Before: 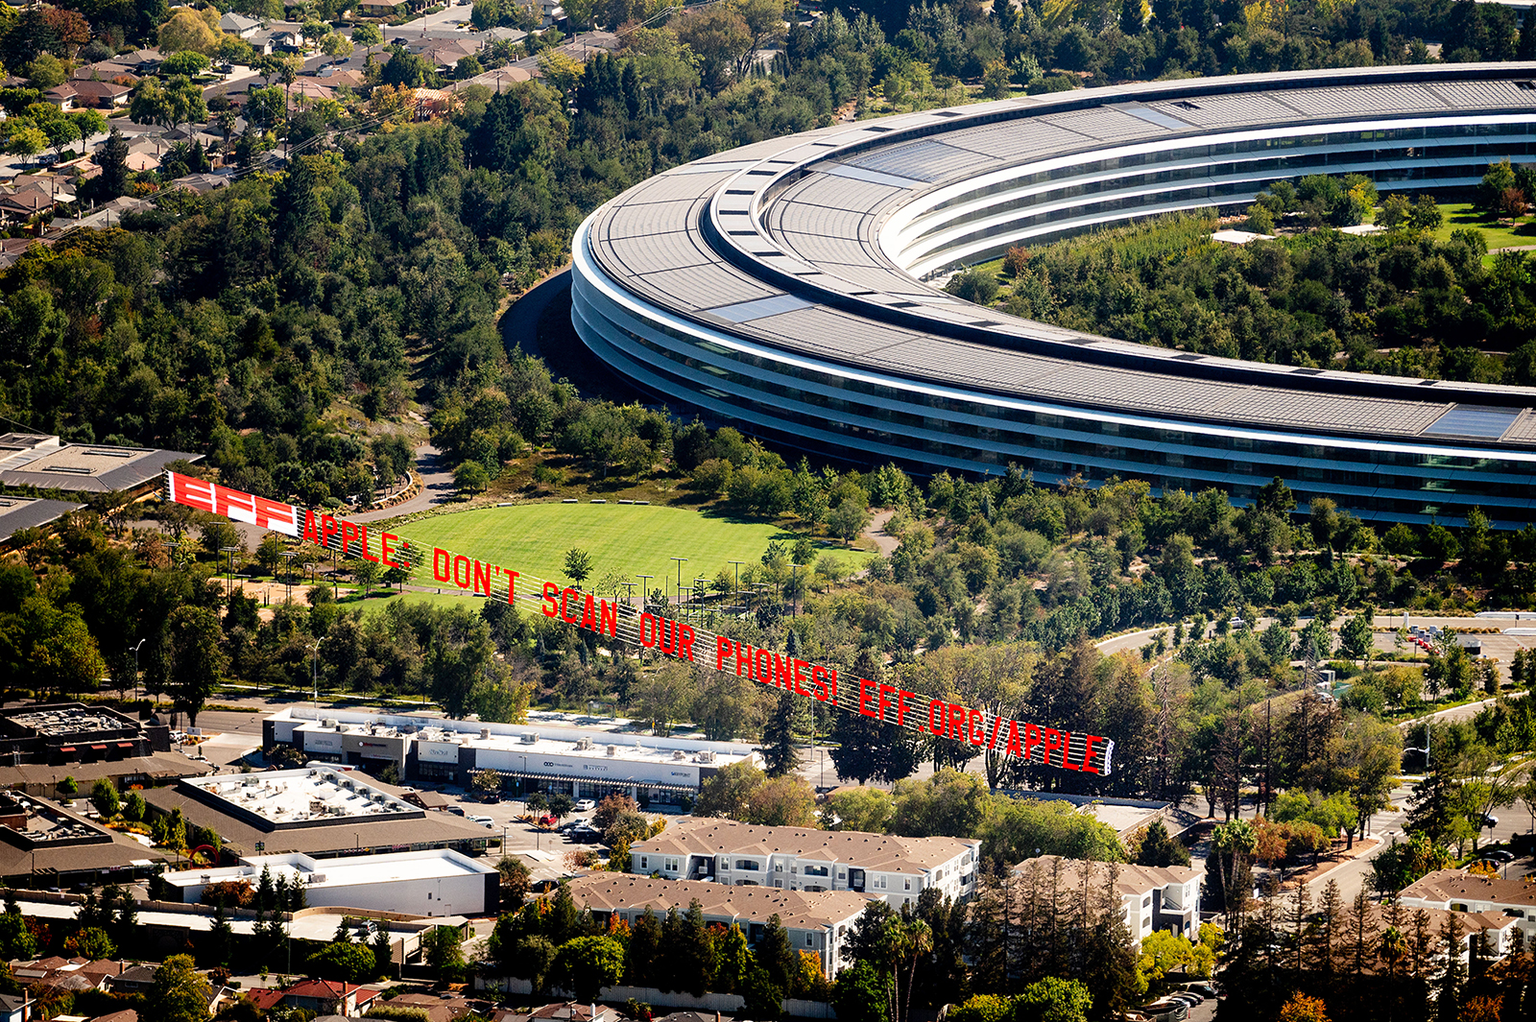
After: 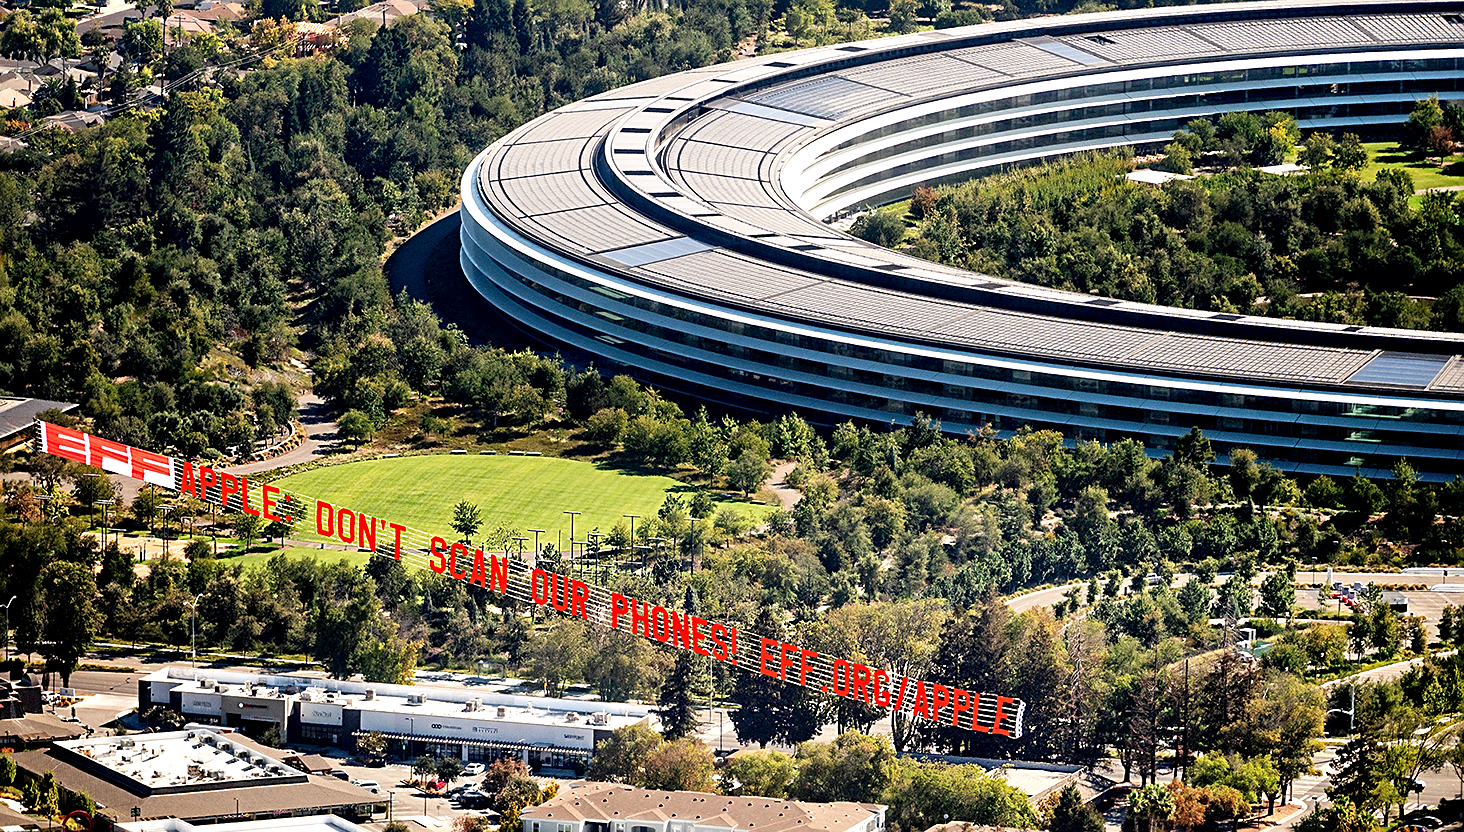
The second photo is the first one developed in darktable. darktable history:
crop: left 8.446%, top 6.594%, bottom 15.192%
sharpen: on, module defaults
contrast equalizer: y [[0.5, 0.5, 0.544, 0.569, 0.5, 0.5], [0.5 ×6], [0.5 ×6], [0 ×6], [0 ×6]]
exposure: exposure 0.191 EV, compensate highlight preservation false
